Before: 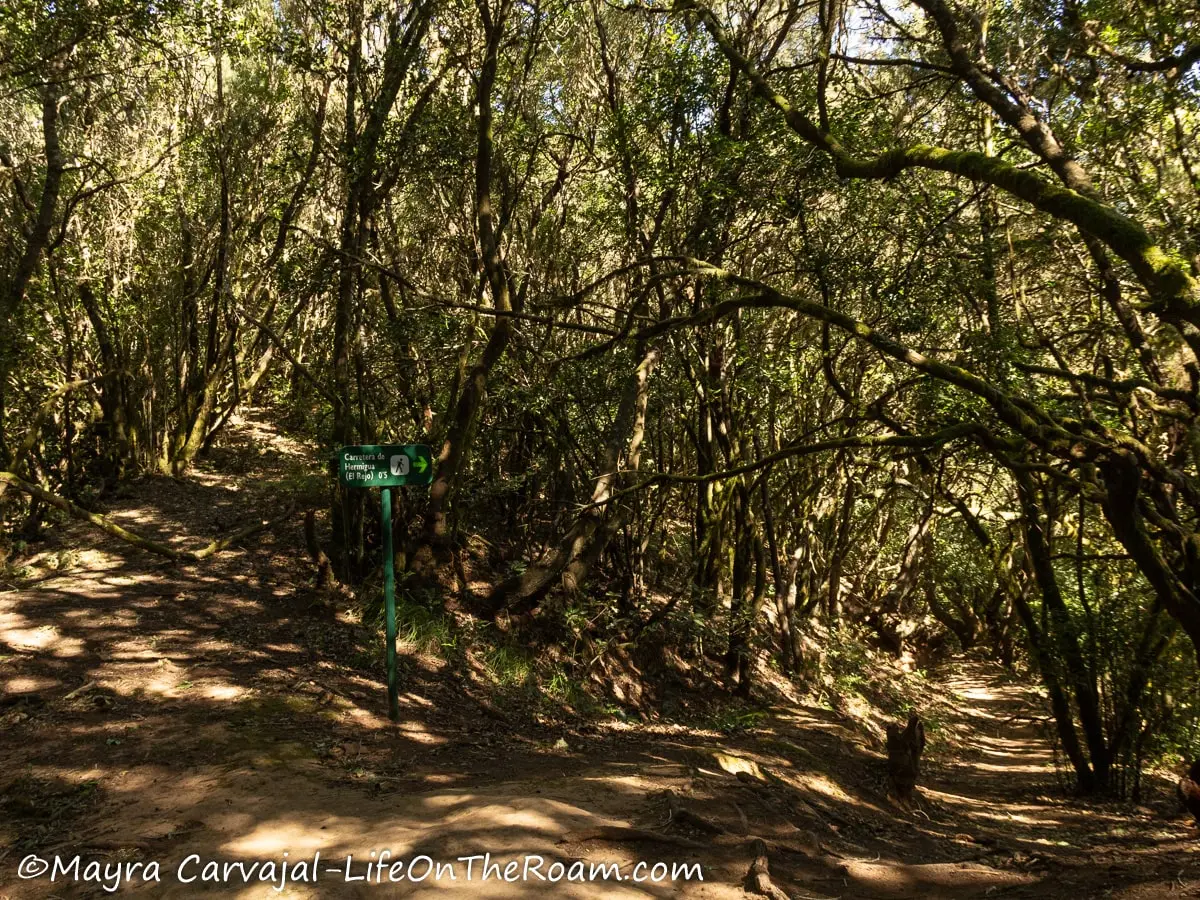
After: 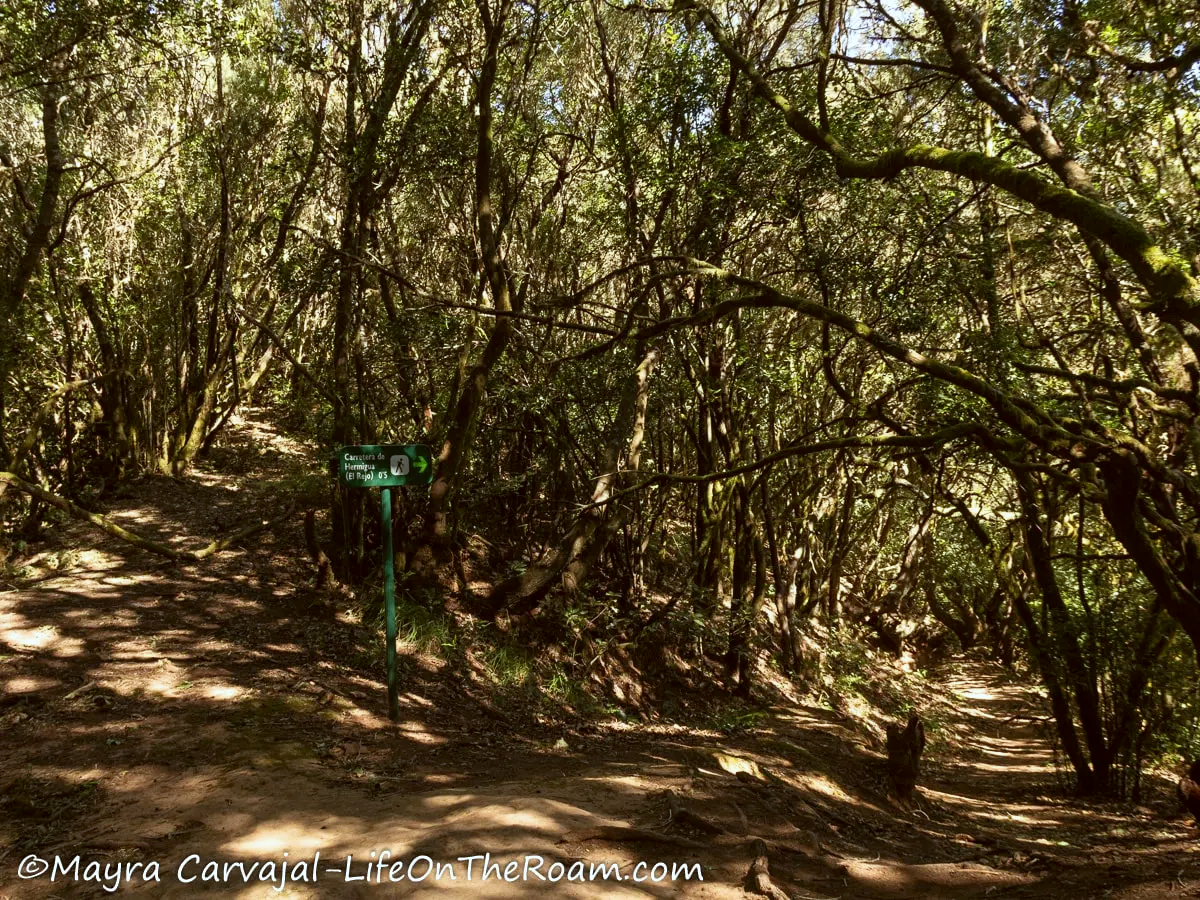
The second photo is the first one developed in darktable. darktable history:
color correction: highlights a* -3.28, highlights b* -6.24, shadows a* 3.1, shadows b* 5.19
color balance: mode lift, gamma, gain (sRGB)
